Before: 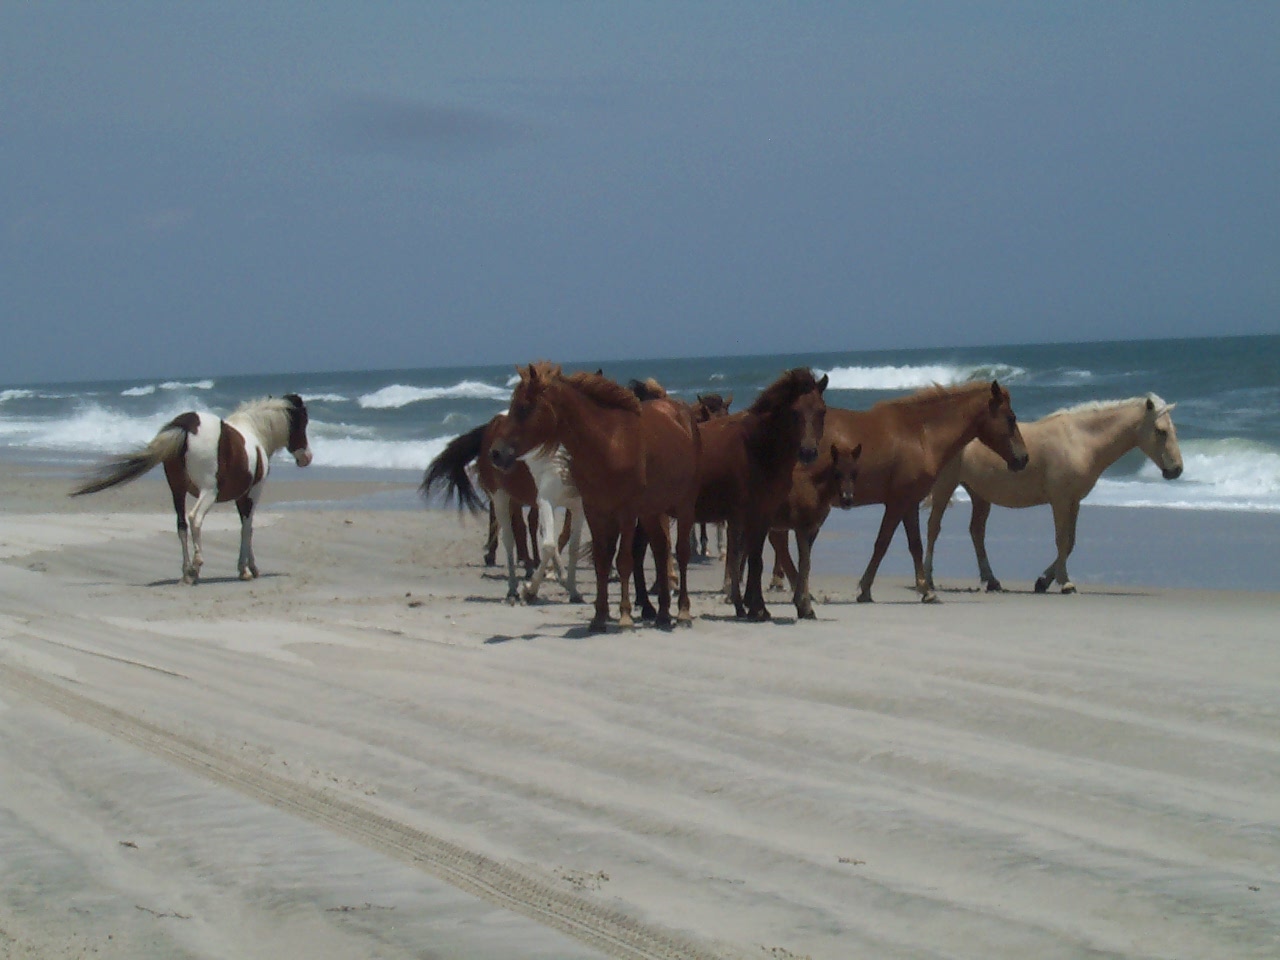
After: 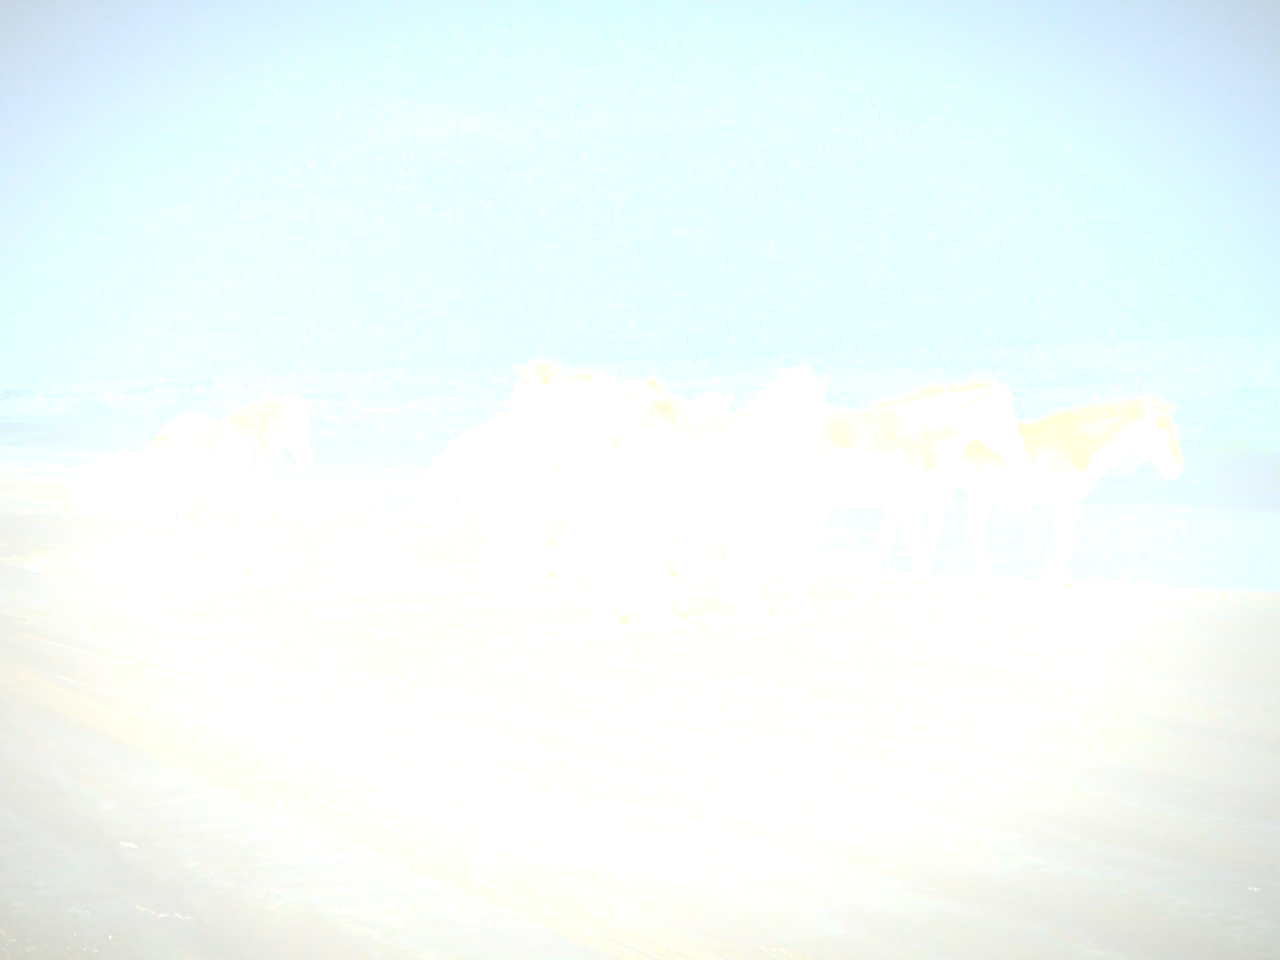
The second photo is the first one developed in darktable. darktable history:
sharpen: on, module defaults
tone equalizer: -8 EV -0.417 EV, -7 EV -0.389 EV, -6 EV -0.333 EV, -5 EV -0.222 EV, -3 EV 0.222 EV, -2 EV 0.333 EV, -1 EV 0.389 EV, +0 EV 0.417 EV, edges refinement/feathering 500, mask exposure compensation -1.57 EV, preserve details no
bloom: size 70%, threshold 25%, strength 70%
base curve: curves: ch0 [(0, 0) (0.025, 0.046) (0.112, 0.277) (0.467, 0.74) (0.814, 0.929) (1, 0.942)]
vignetting: fall-off radius 70%, automatic ratio true
